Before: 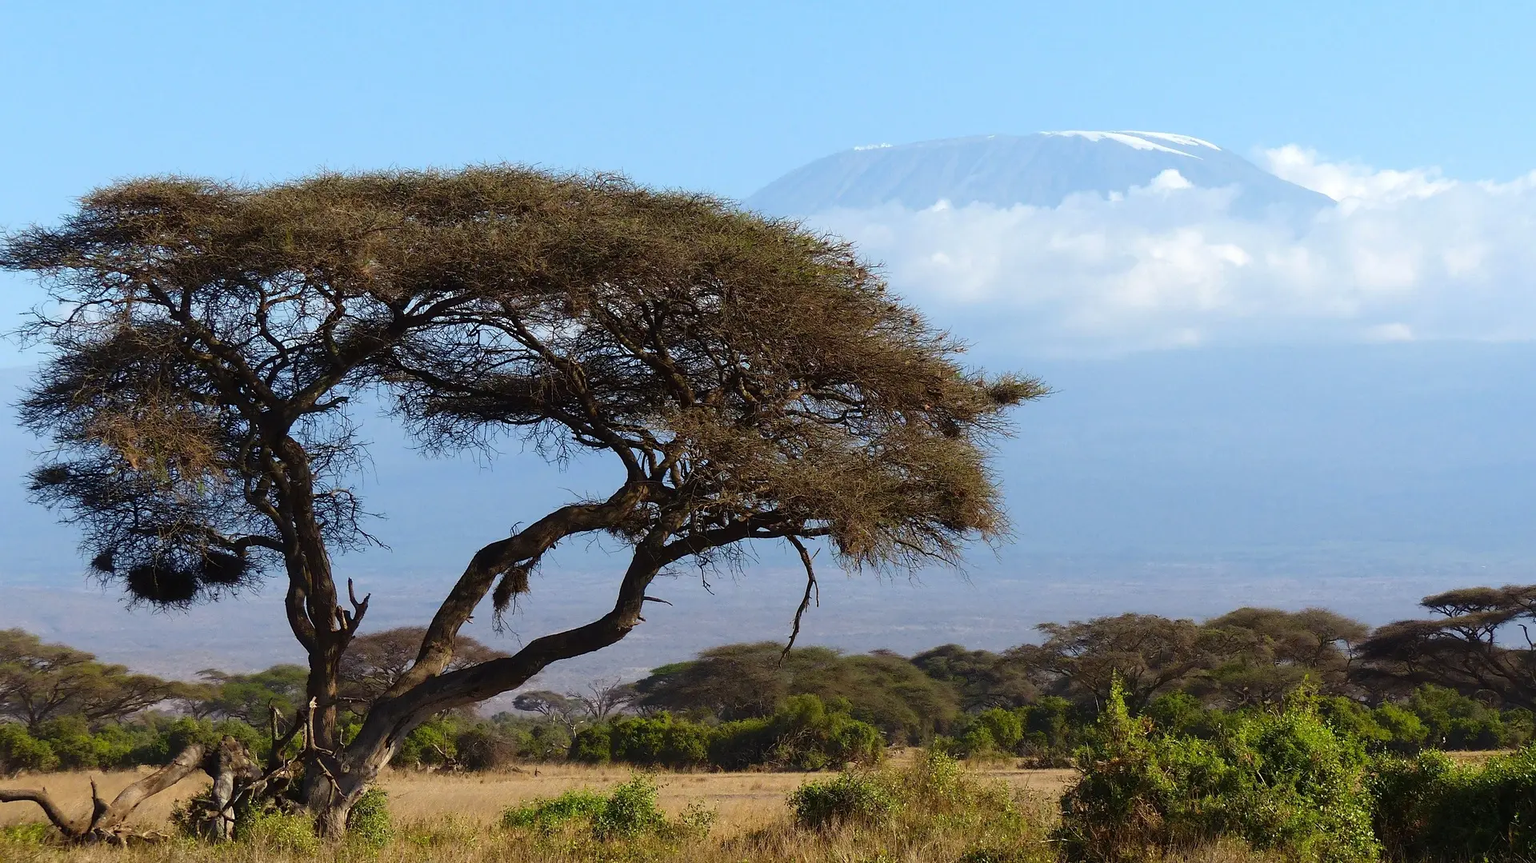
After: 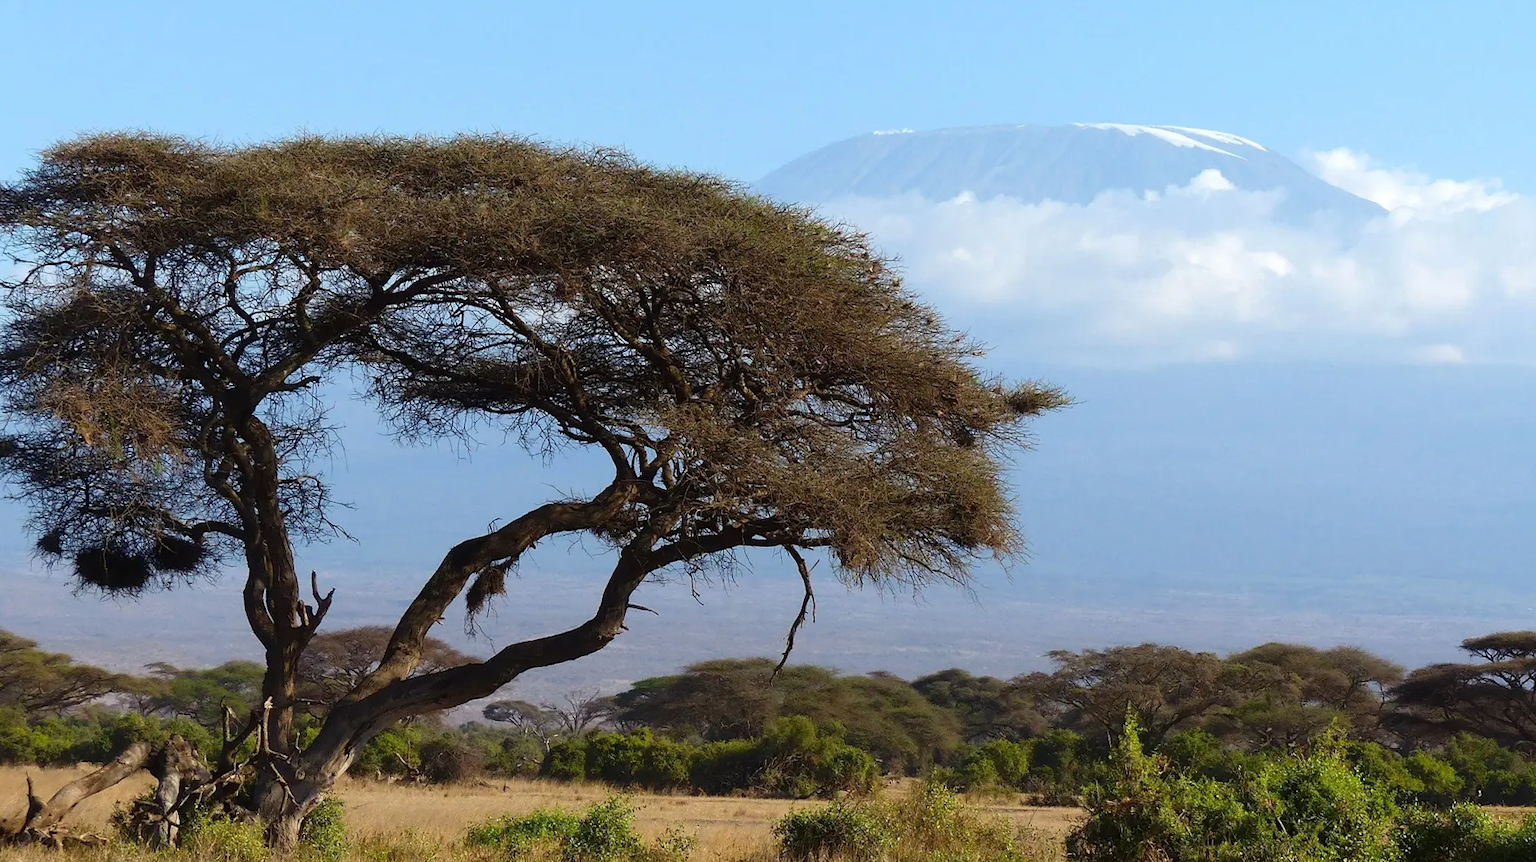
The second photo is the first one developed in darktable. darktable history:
crop and rotate: angle -2.38°
tone equalizer: on, module defaults
